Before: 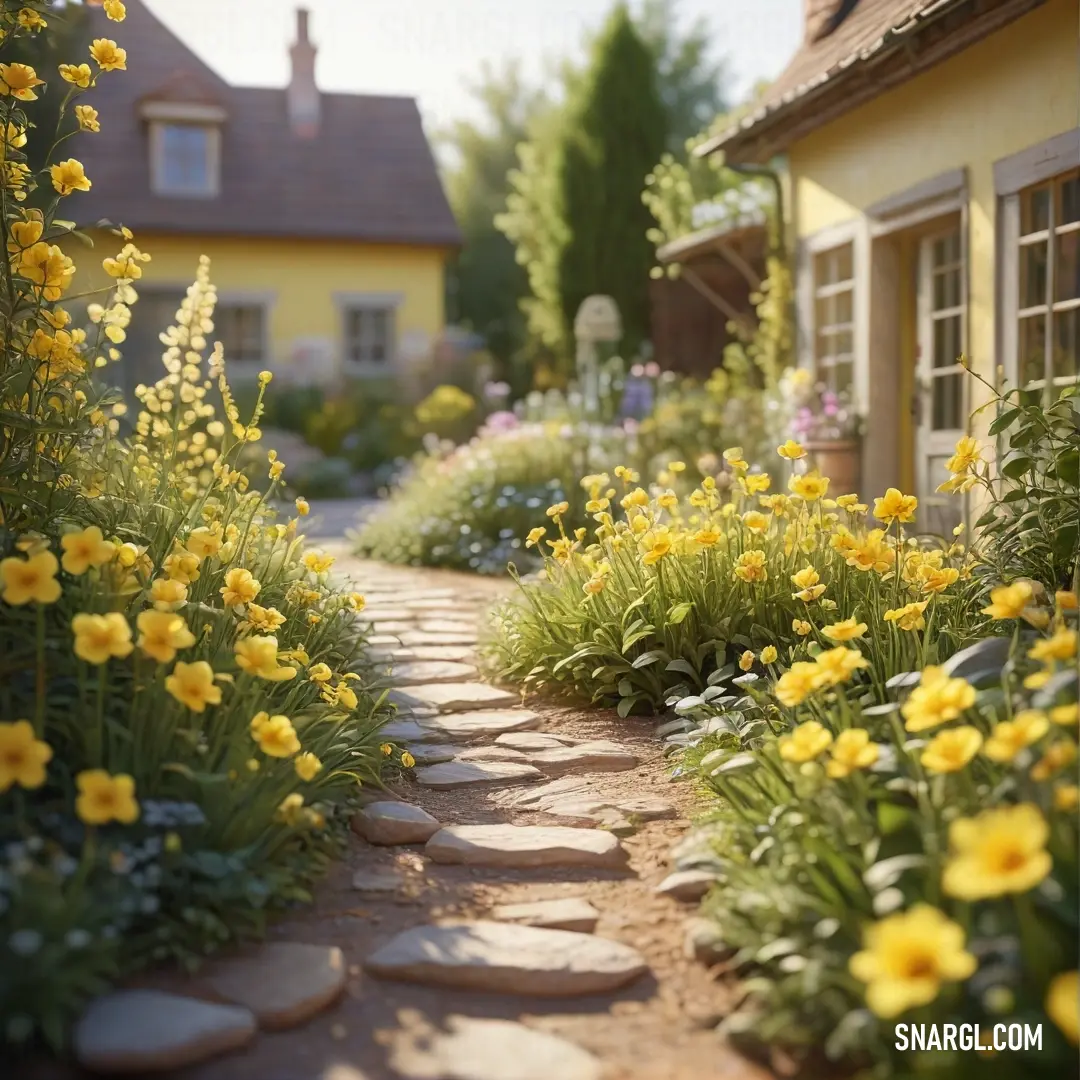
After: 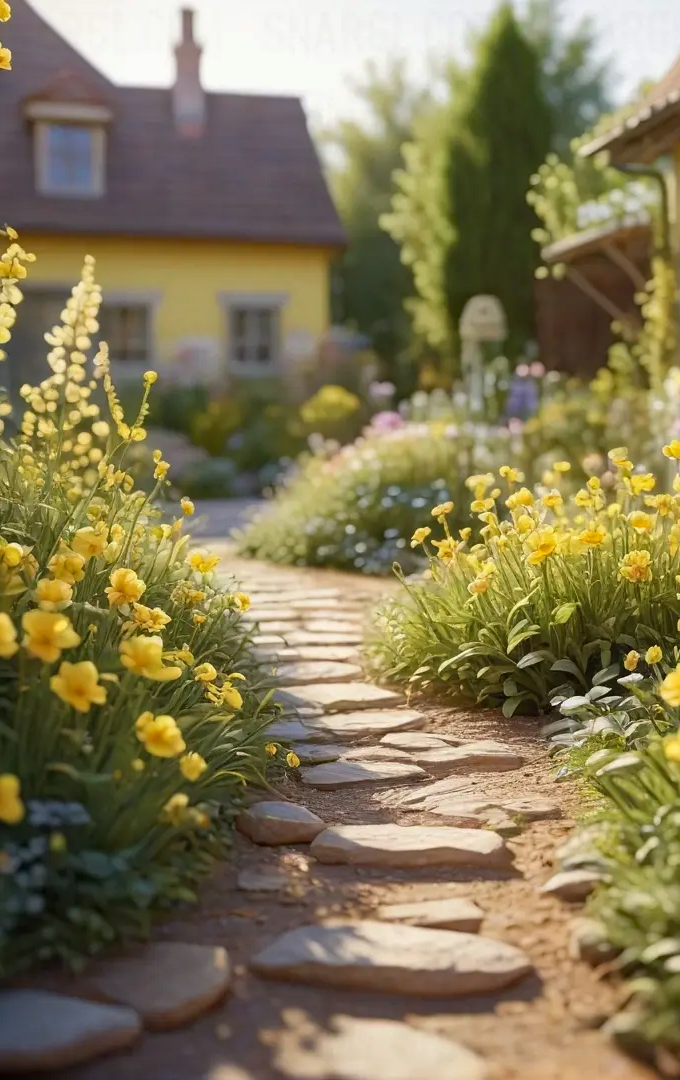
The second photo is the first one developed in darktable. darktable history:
exposure: compensate highlight preservation false
haze removal: compatibility mode true
crop: left 10.682%, right 26.35%
